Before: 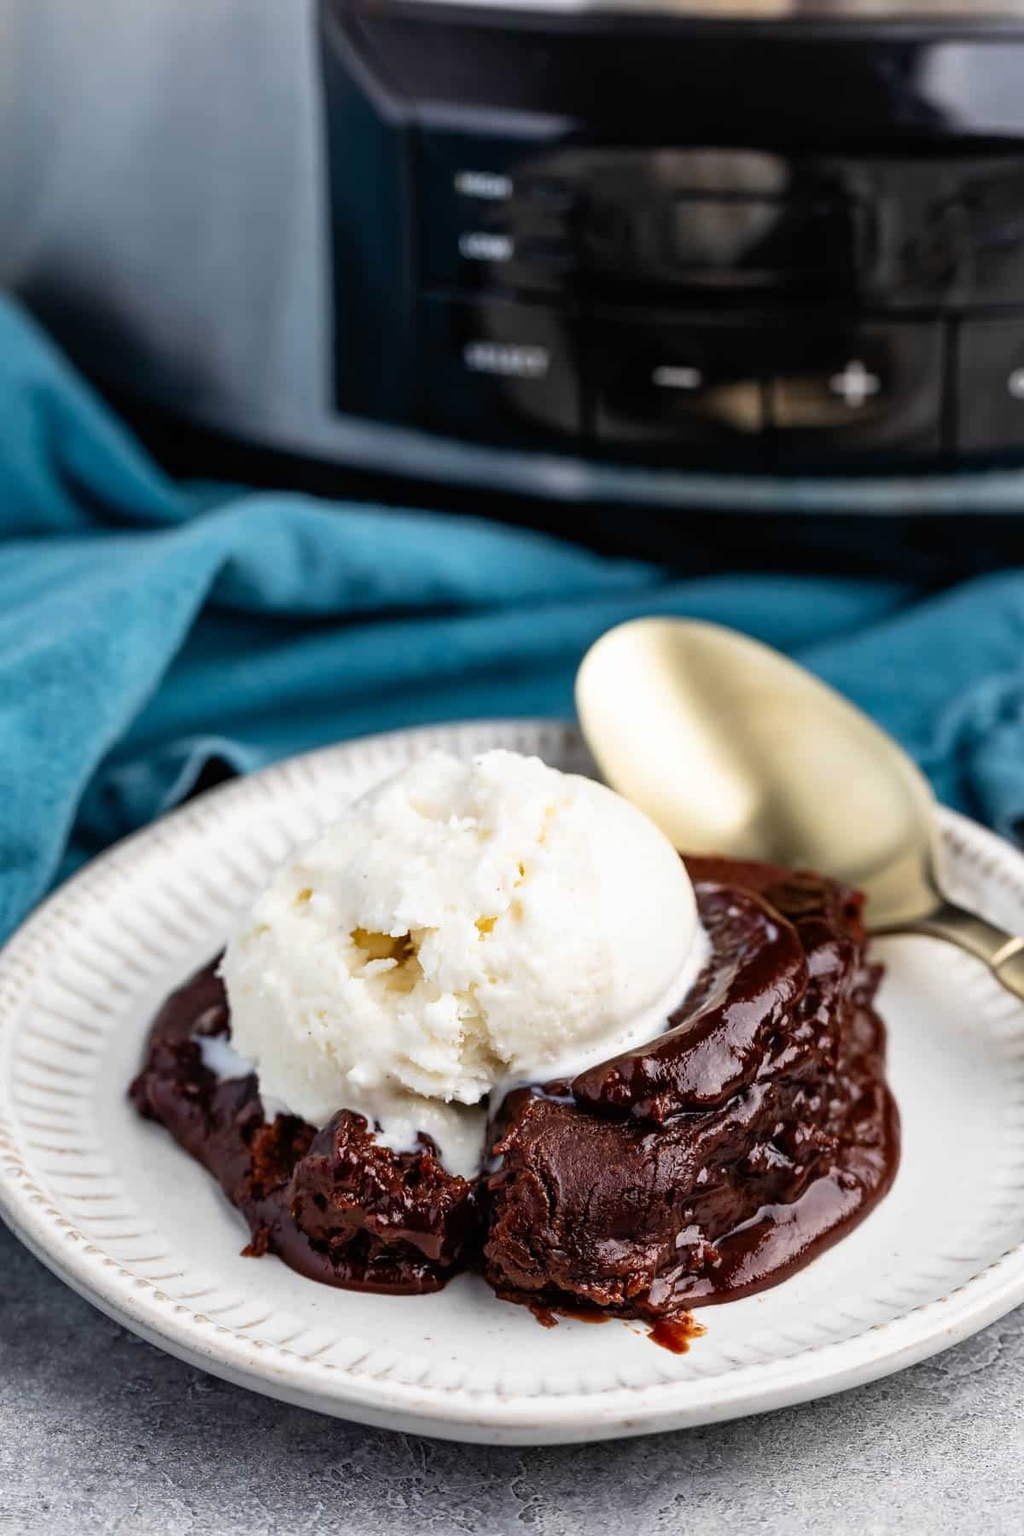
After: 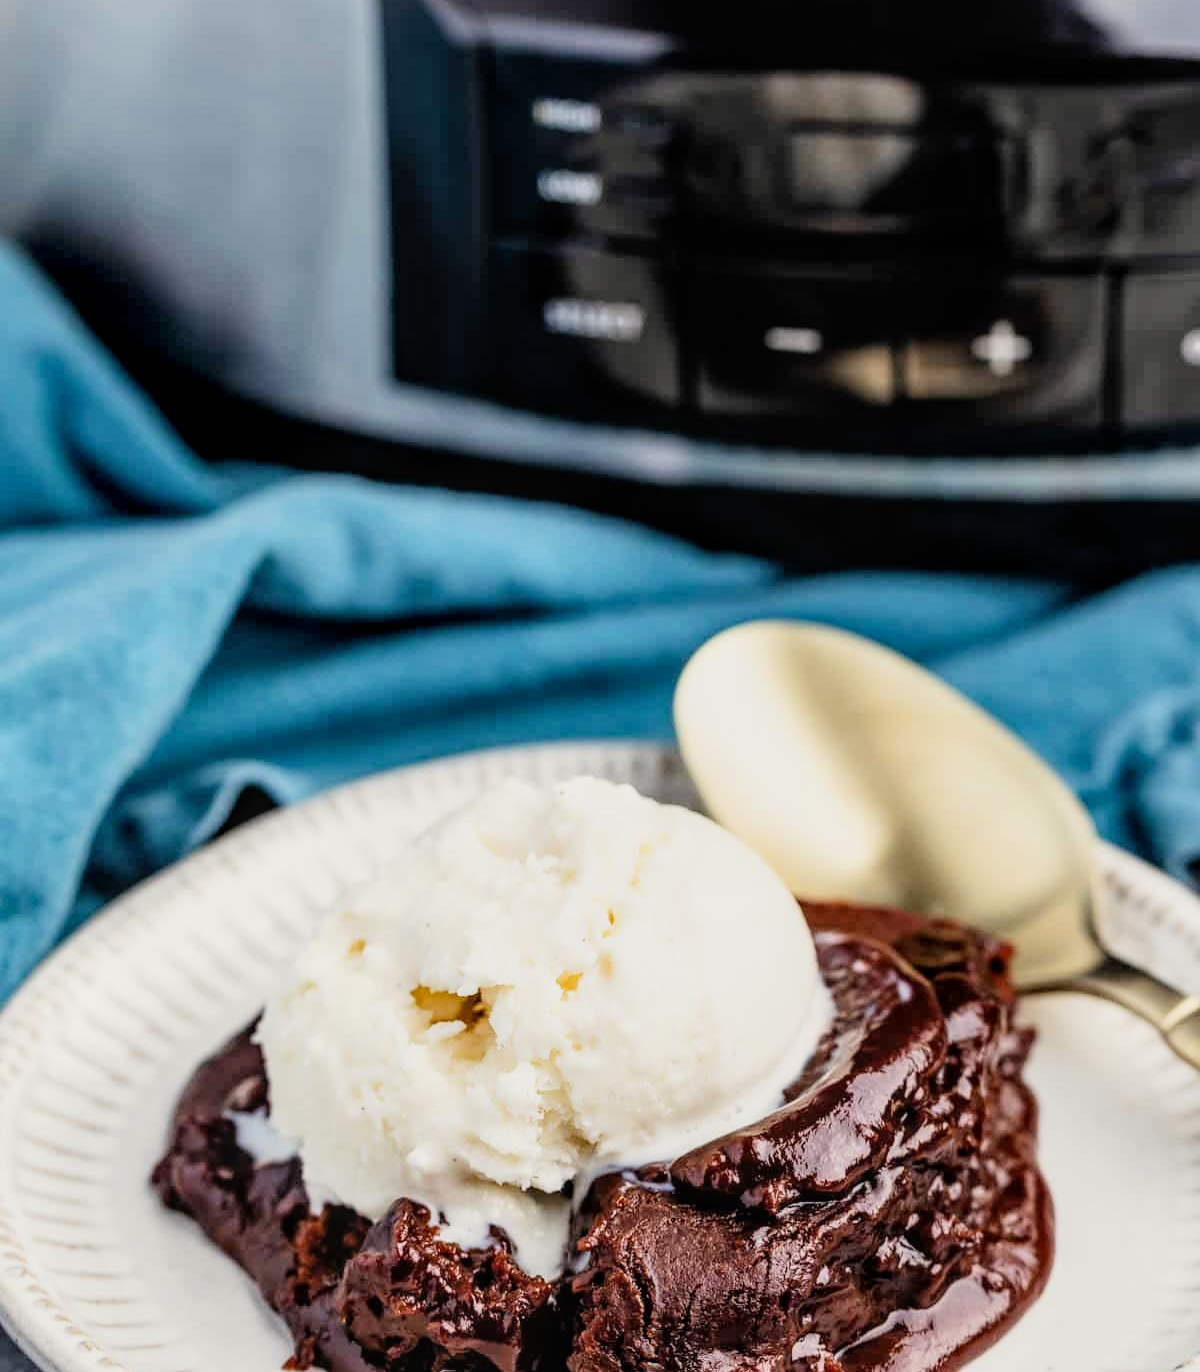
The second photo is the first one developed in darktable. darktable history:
exposure: exposure 0.918 EV, compensate highlight preservation false
local contrast: on, module defaults
color correction: highlights b* 2.96
crop: top 5.719%, bottom 18.037%
filmic rgb: black relative exposure -7.65 EV, white relative exposure 4.56 EV, hardness 3.61
